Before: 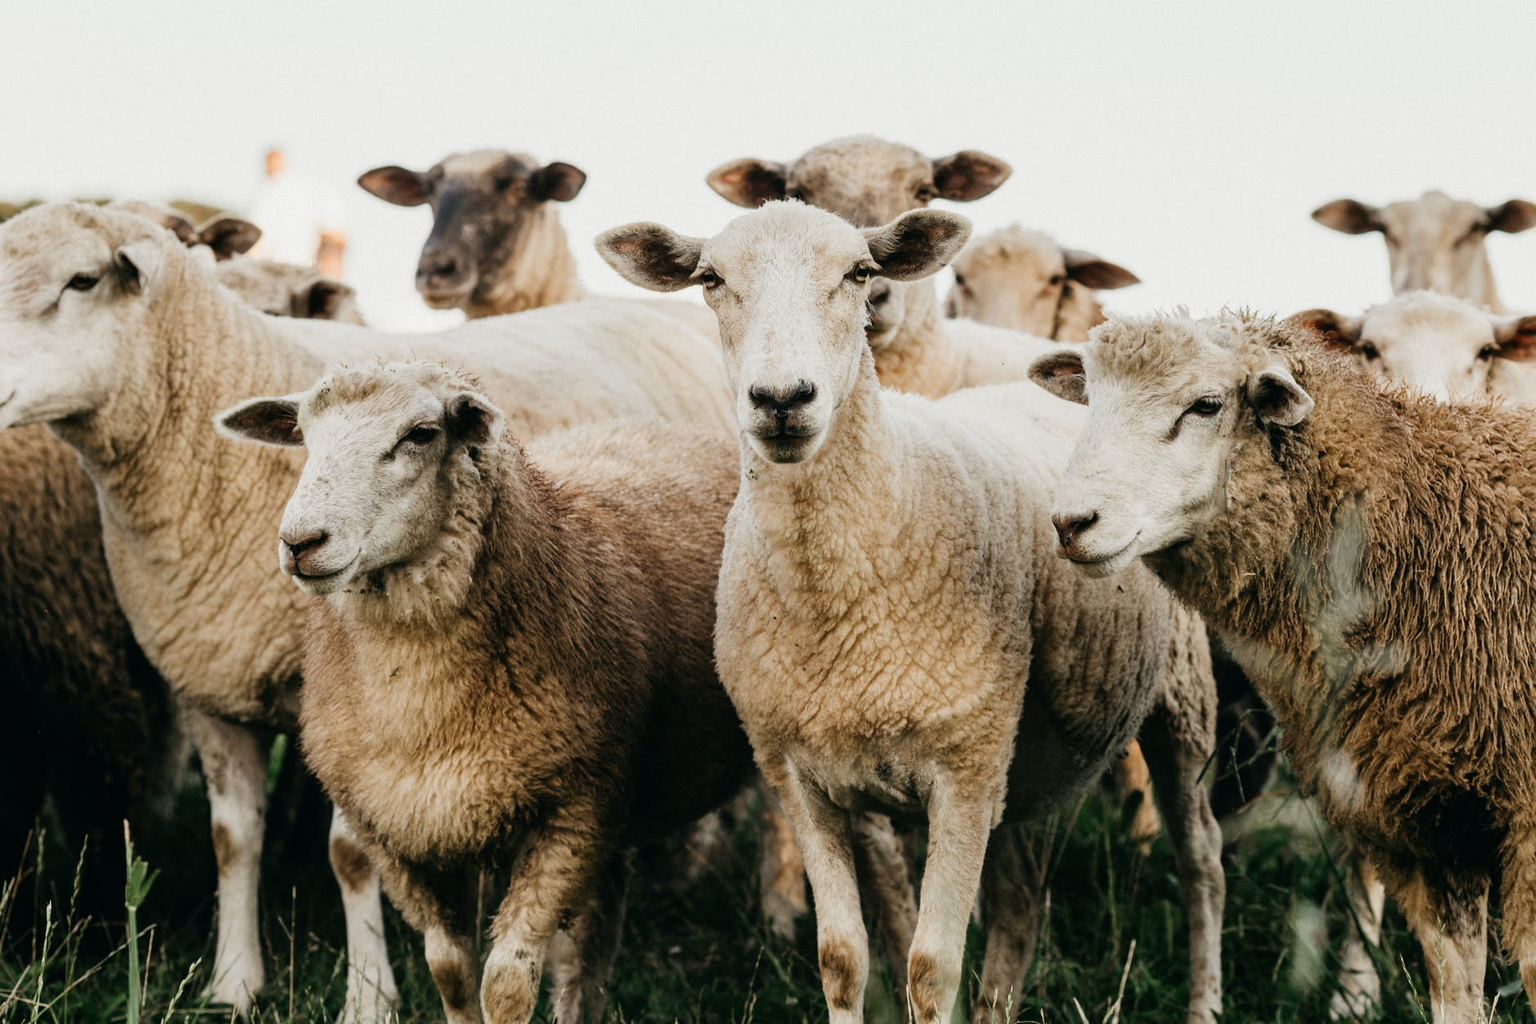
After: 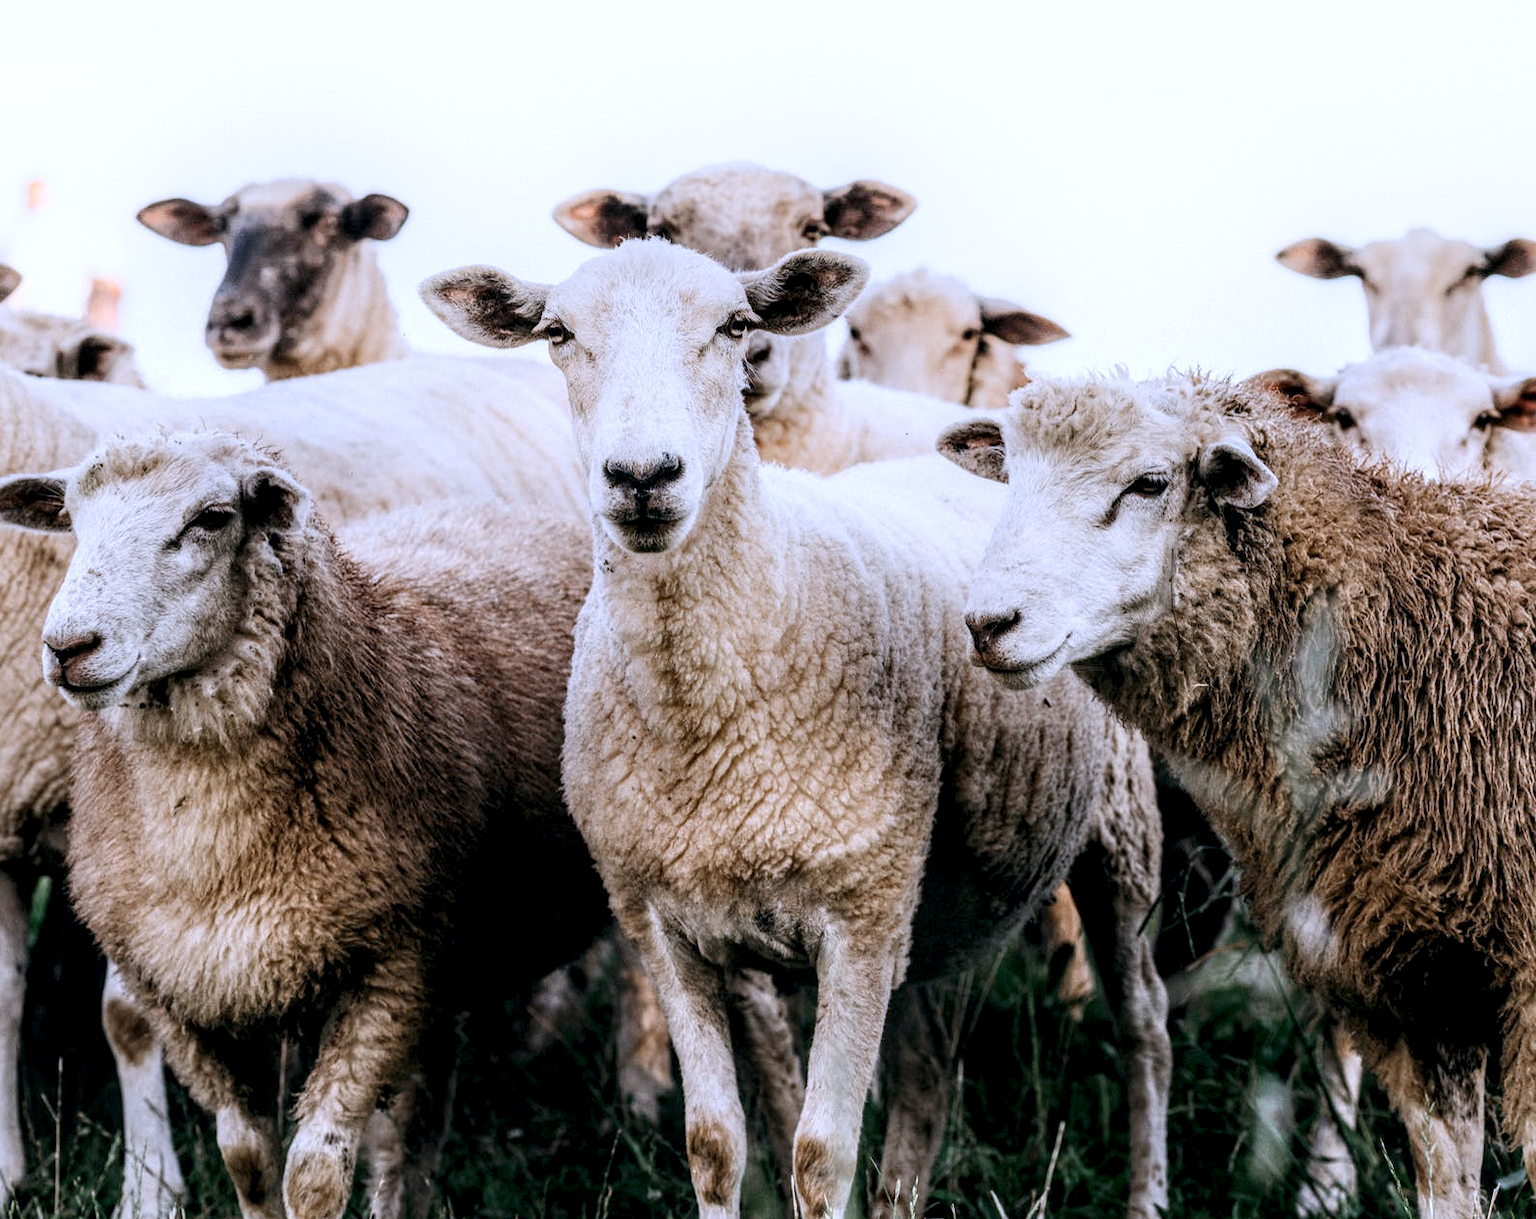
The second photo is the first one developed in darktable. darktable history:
local contrast: detail 152%
shadows and highlights: shadows -39.07, highlights 62.75, soften with gaussian
crop: left 15.875%
color calibration: illuminant as shot in camera, x 0.379, y 0.396, temperature 4147.68 K
